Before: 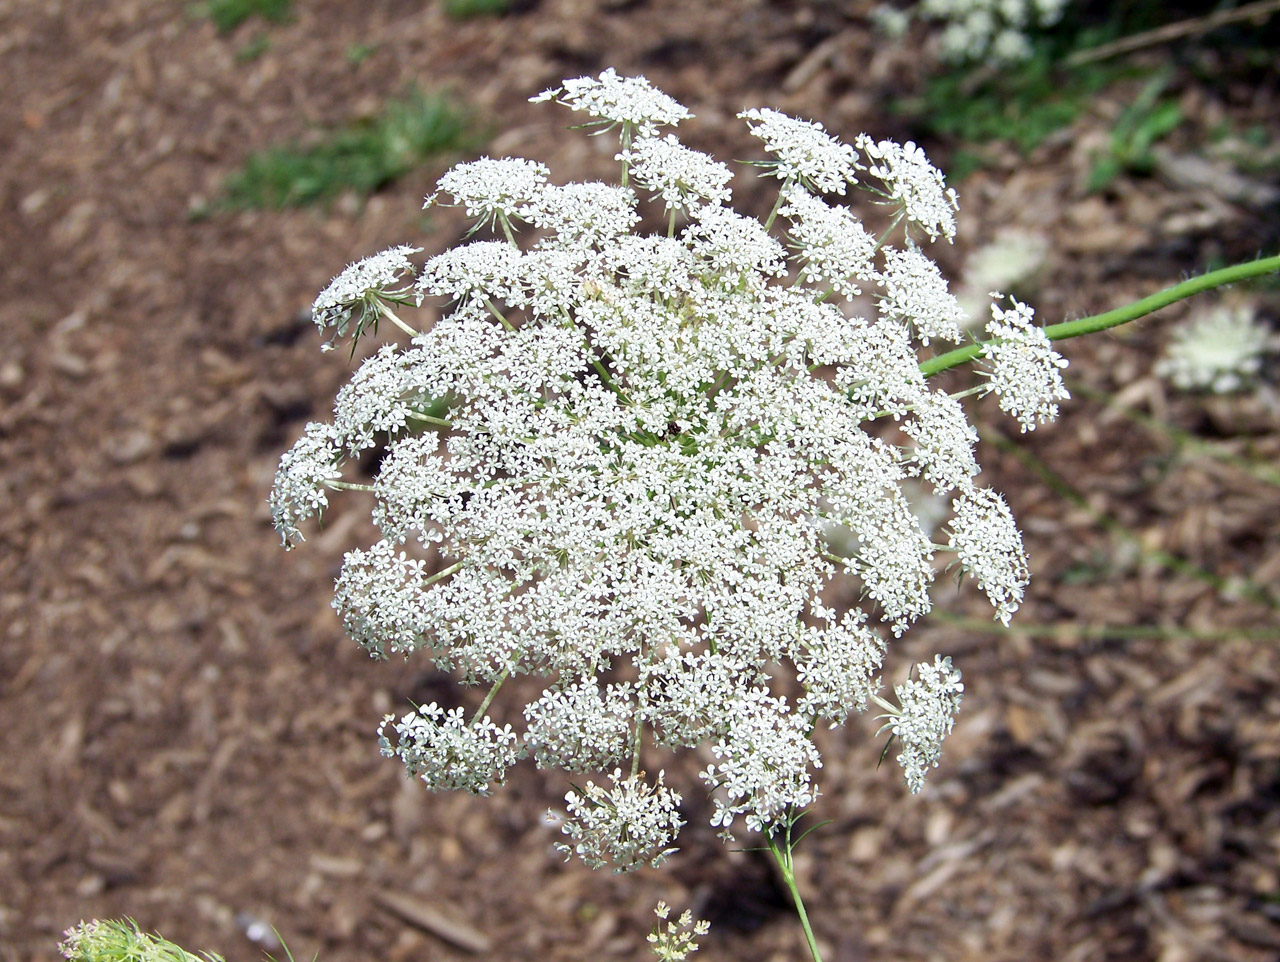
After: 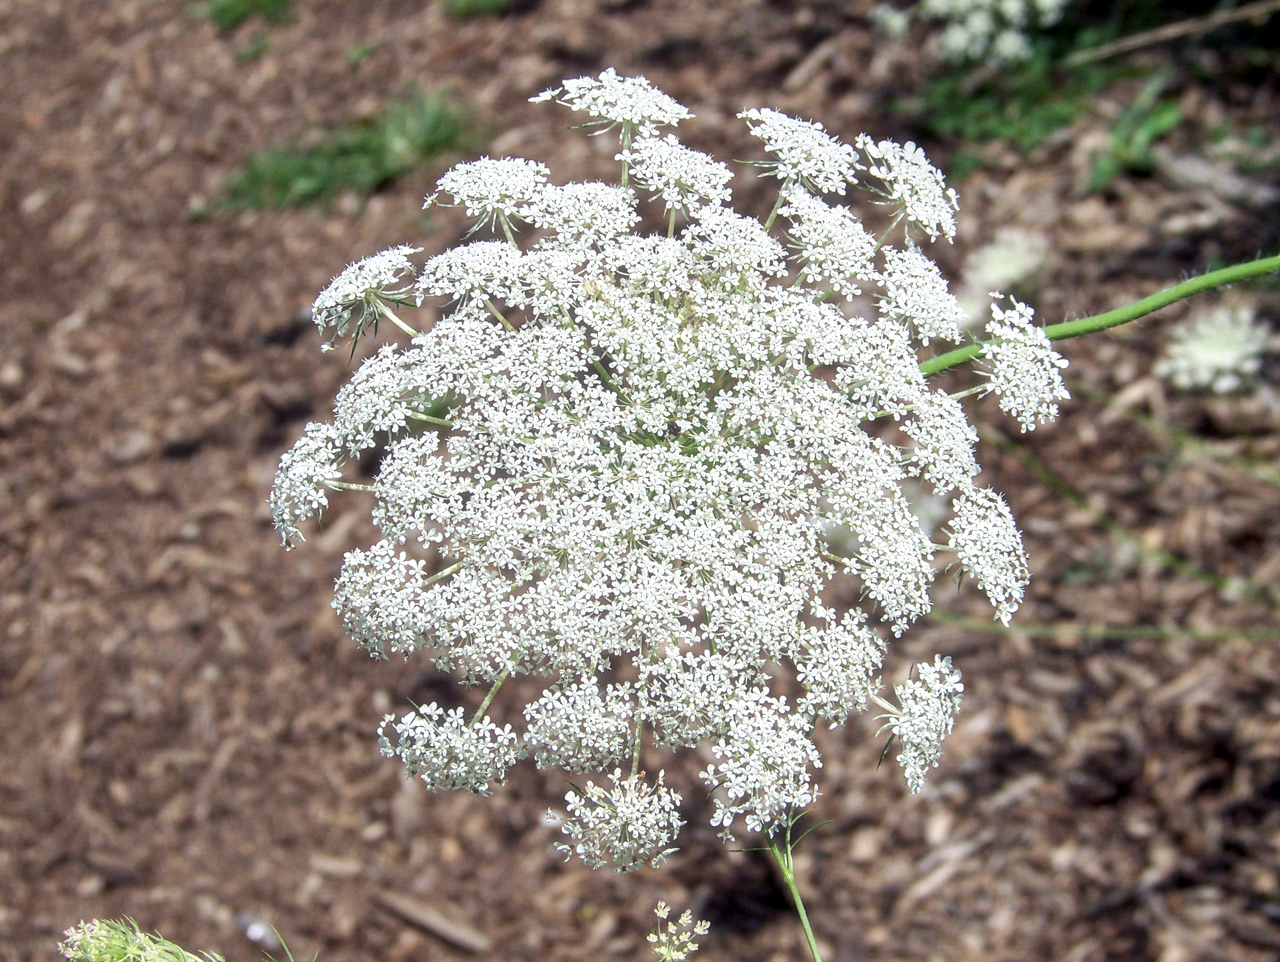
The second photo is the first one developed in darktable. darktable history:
local contrast: on, module defaults
haze removal: strength -0.092, compatibility mode true, adaptive false
